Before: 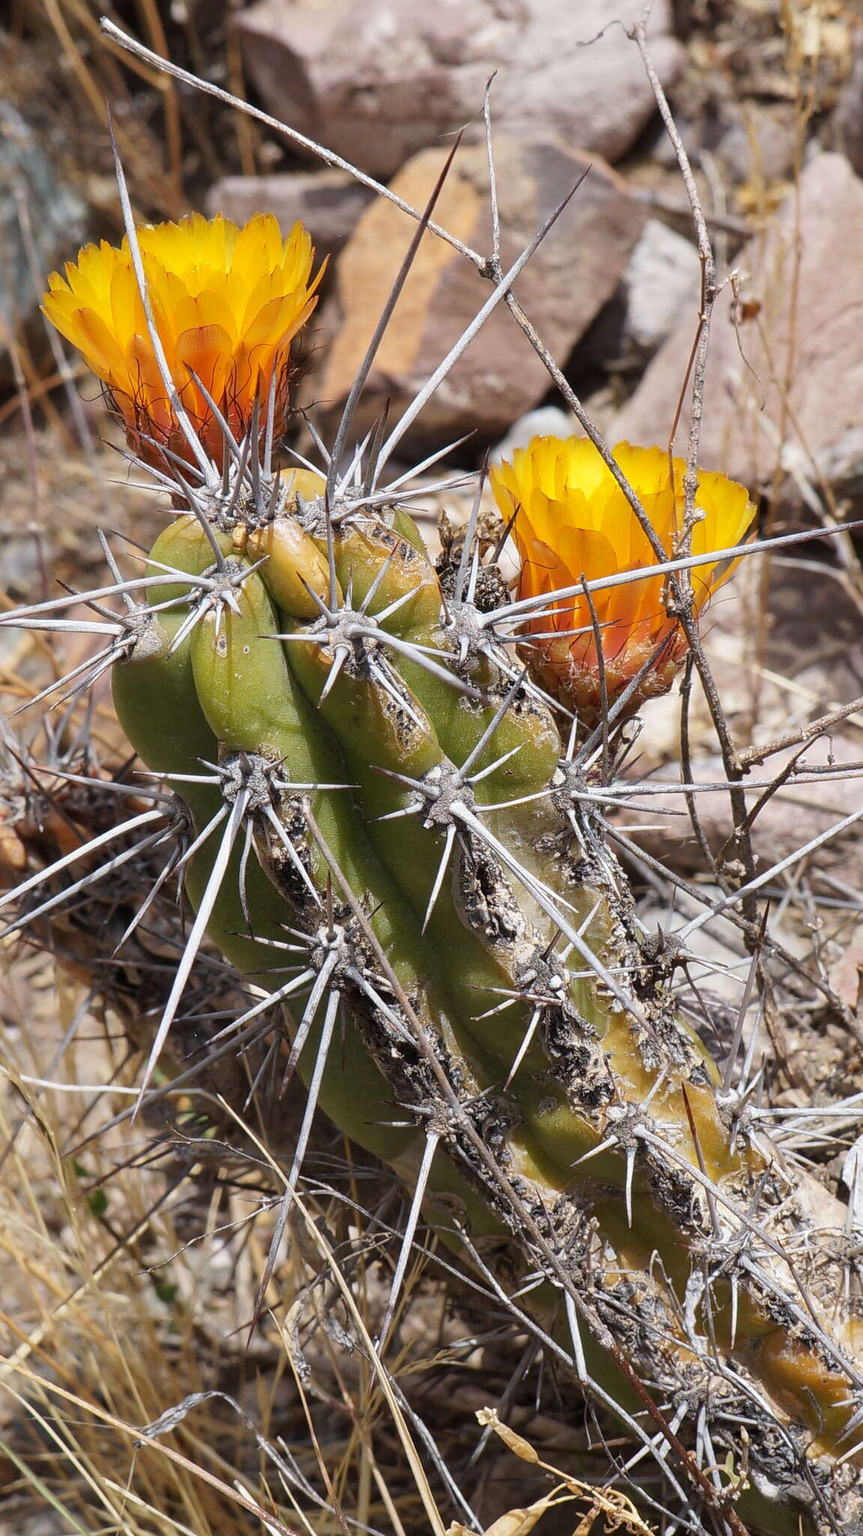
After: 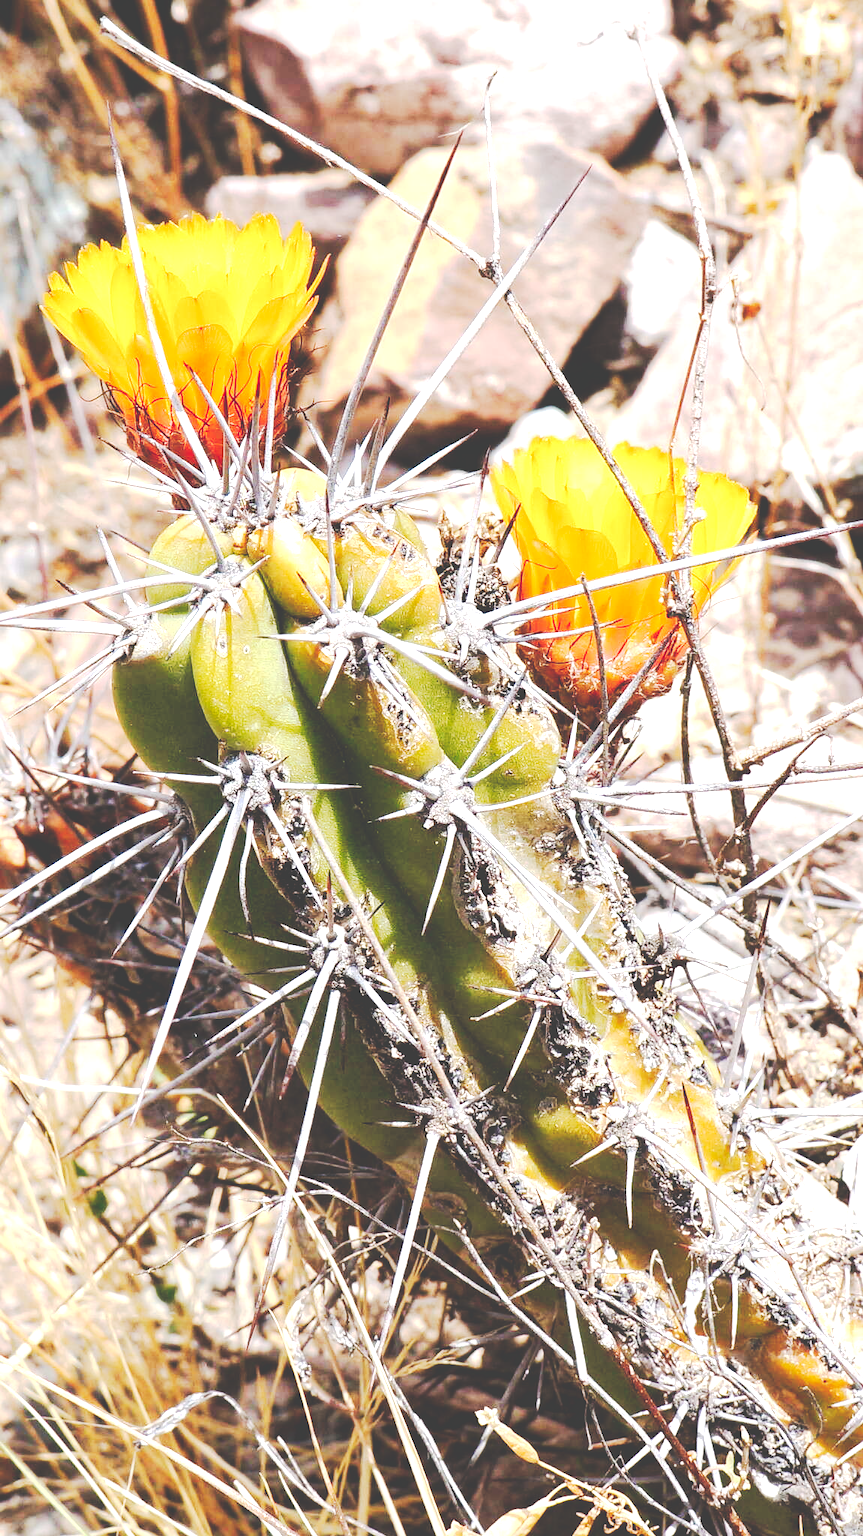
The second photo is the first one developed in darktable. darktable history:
tone curve: curves: ch0 [(0, 0) (0.003, 0.26) (0.011, 0.26) (0.025, 0.26) (0.044, 0.257) (0.069, 0.257) (0.1, 0.257) (0.136, 0.255) (0.177, 0.258) (0.224, 0.272) (0.277, 0.294) (0.335, 0.346) (0.399, 0.422) (0.468, 0.536) (0.543, 0.657) (0.623, 0.757) (0.709, 0.823) (0.801, 0.872) (0.898, 0.92) (1, 1)], preserve colors none
exposure: black level correction 0, exposure 1.2 EV, compensate highlight preservation false
